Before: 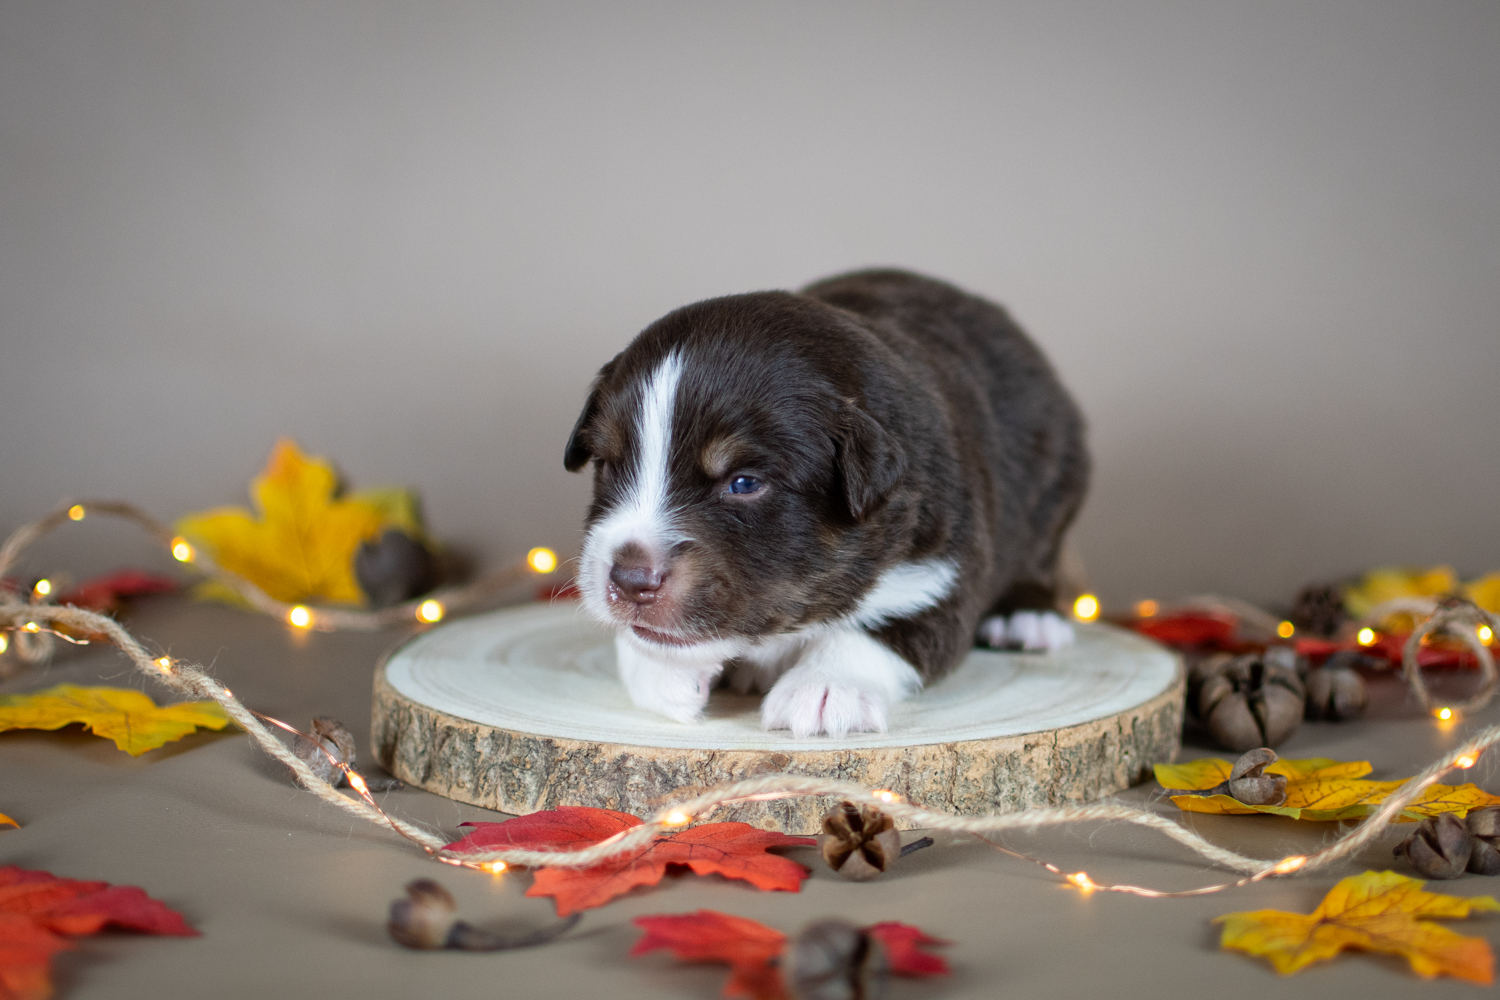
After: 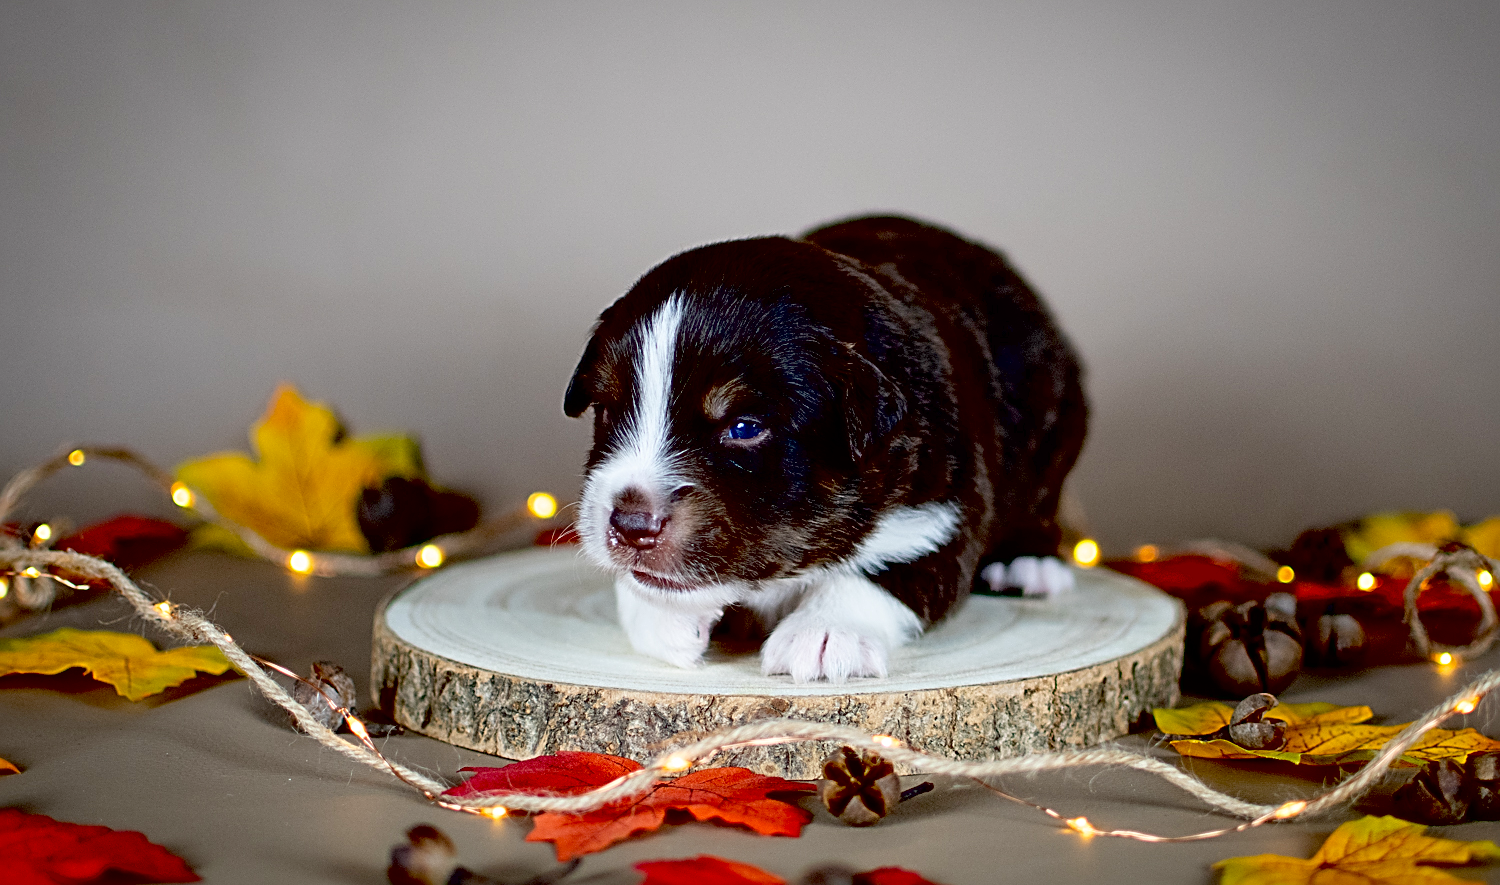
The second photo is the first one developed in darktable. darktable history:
crop and rotate: top 5.554%, bottom 5.94%
exposure: black level correction 0.056, exposure -0.032 EV, compensate highlight preservation false
sharpen: radius 2.61, amount 0.7
shadows and highlights: shadows -1.36, highlights 38.85
